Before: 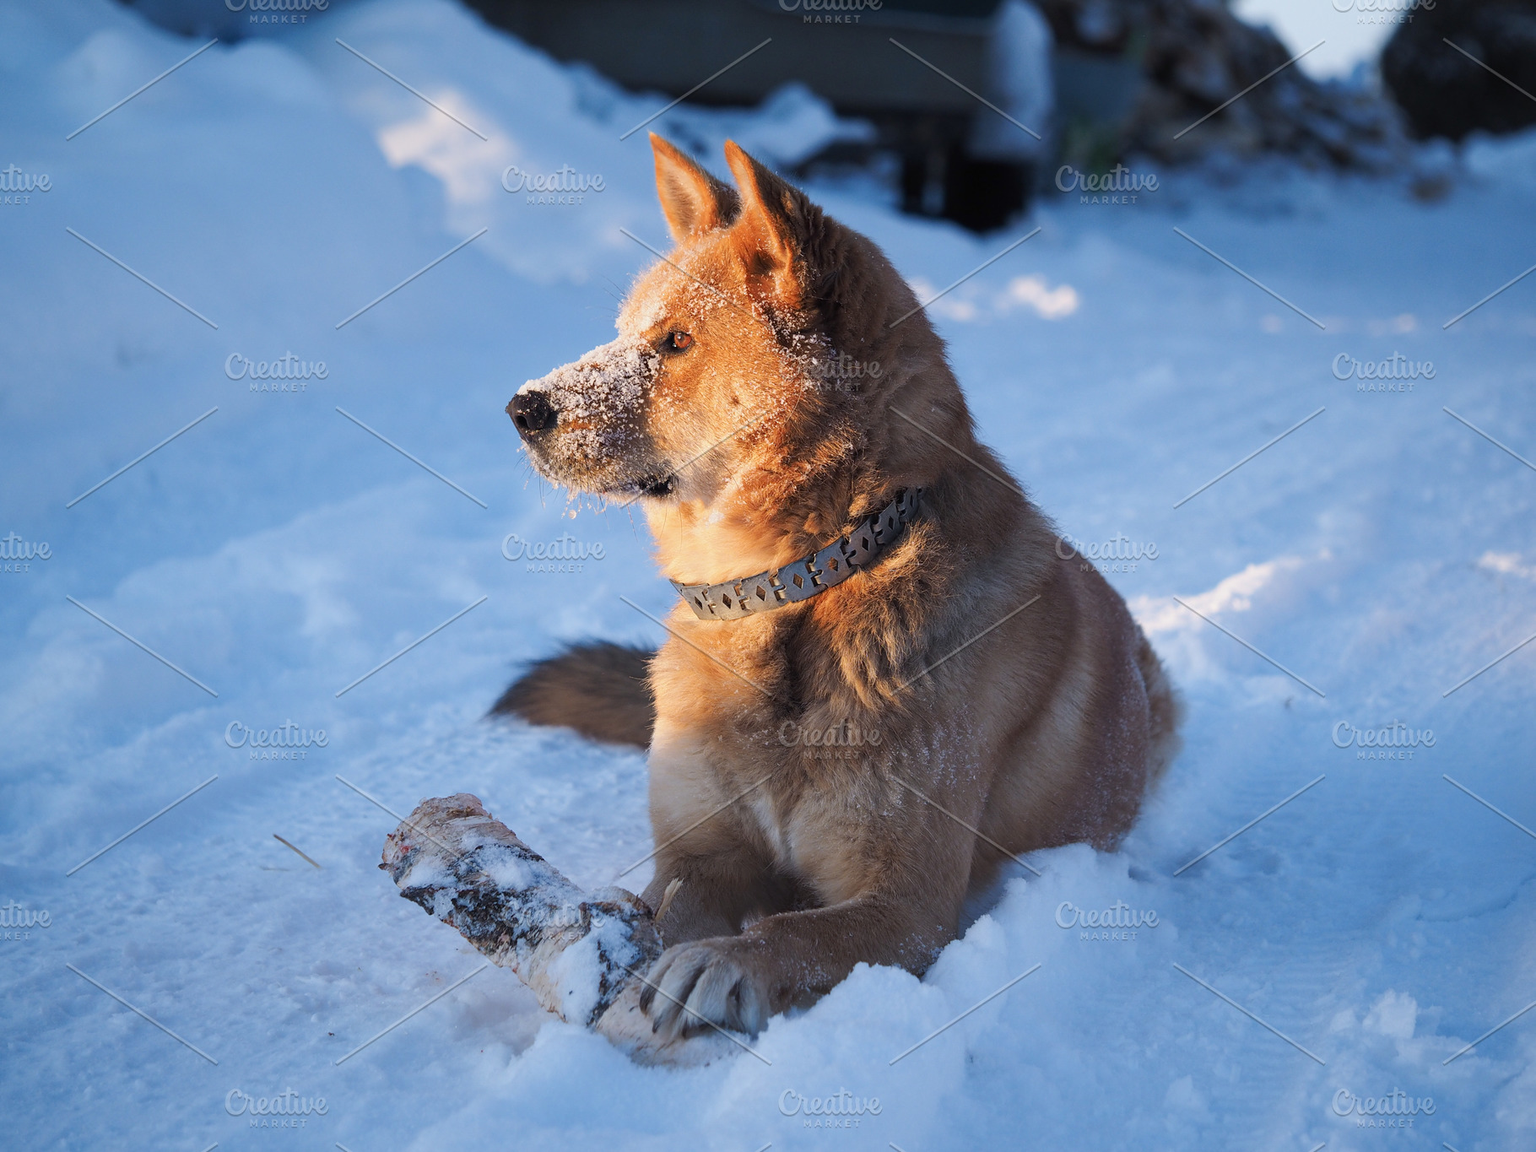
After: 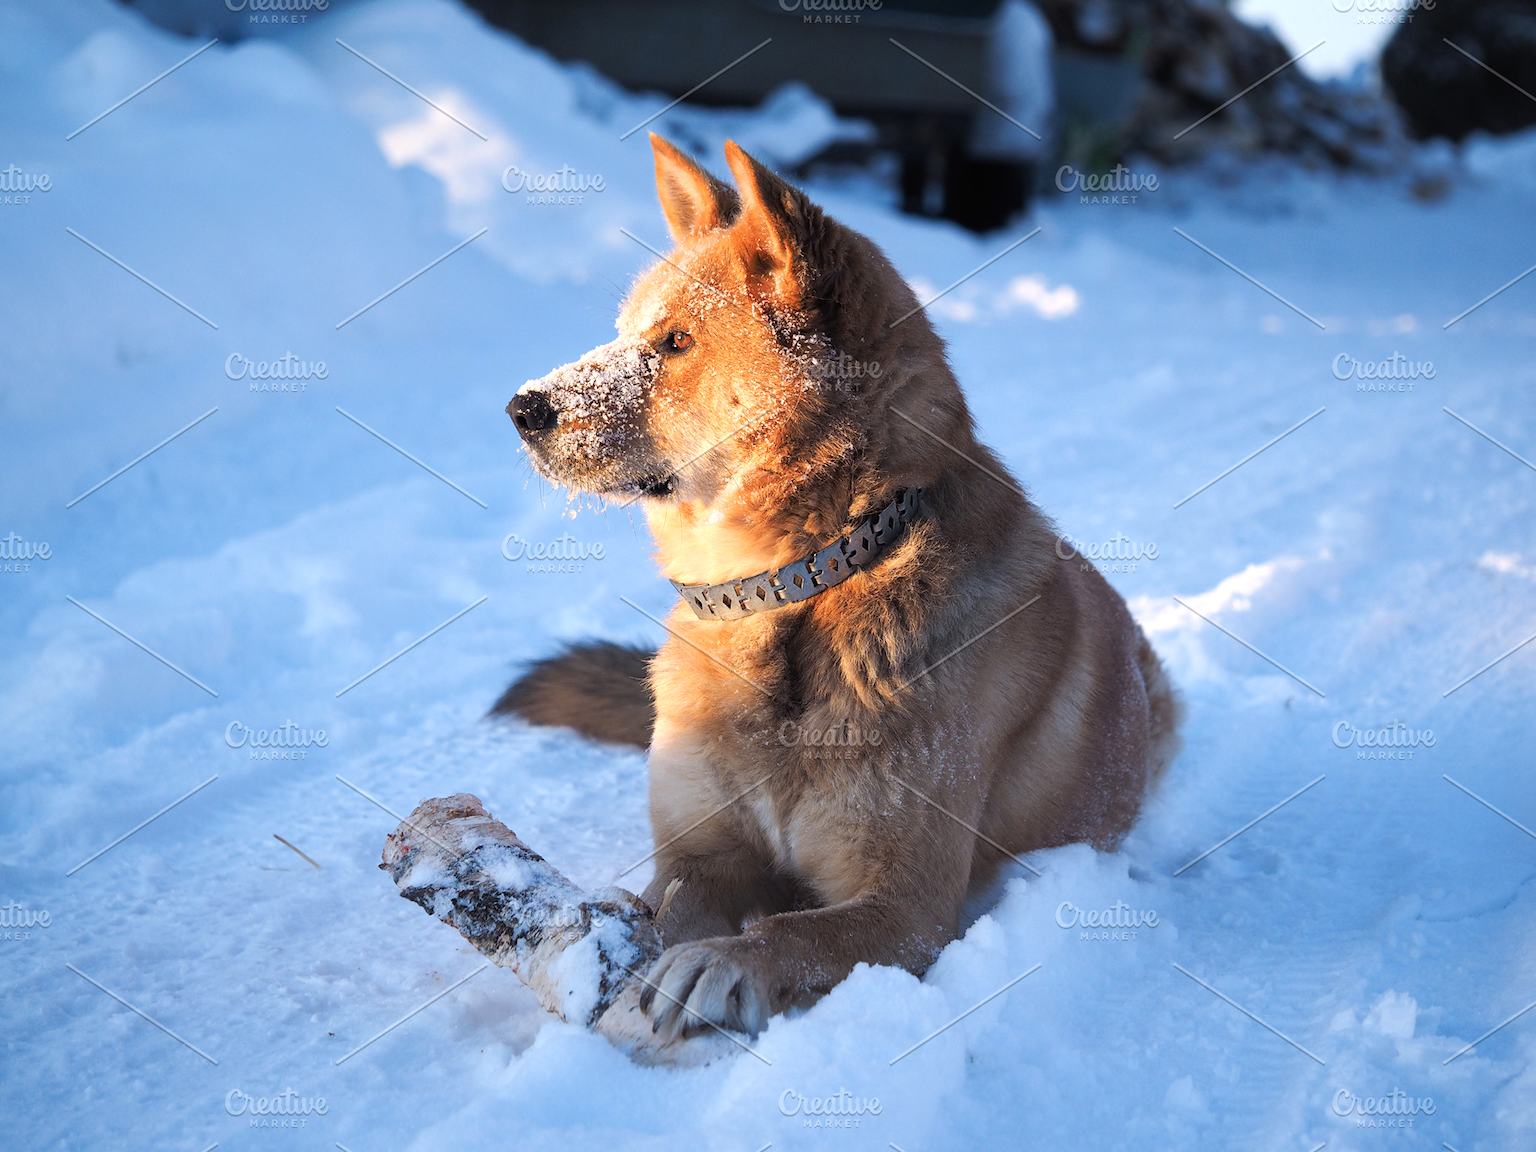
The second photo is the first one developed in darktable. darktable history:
tone equalizer: -8 EV -0.394 EV, -7 EV -0.396 EV, -6 EV -0.336 EV, -5 EV -0.205 EV, -3 EV 0.199 EV, -2 EV 0.354 EV, -1 EV 0.412 EV, +0 EV 0.396 EV
